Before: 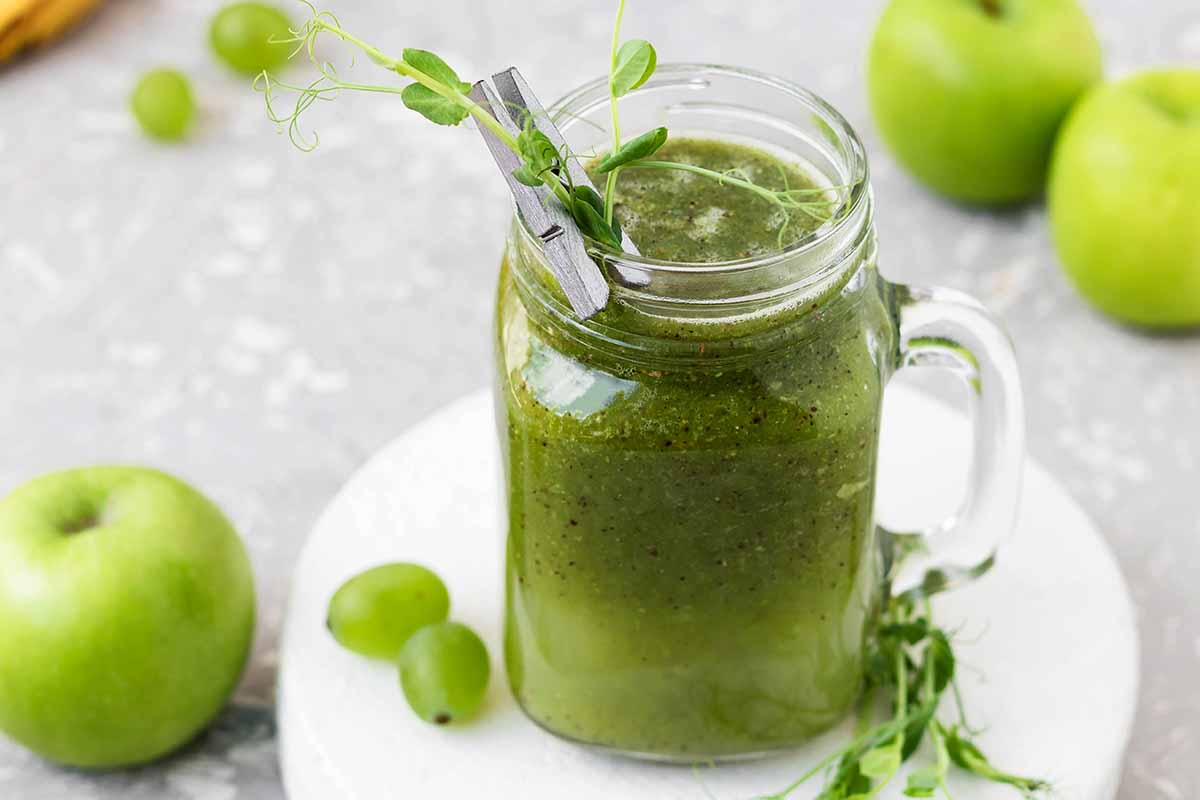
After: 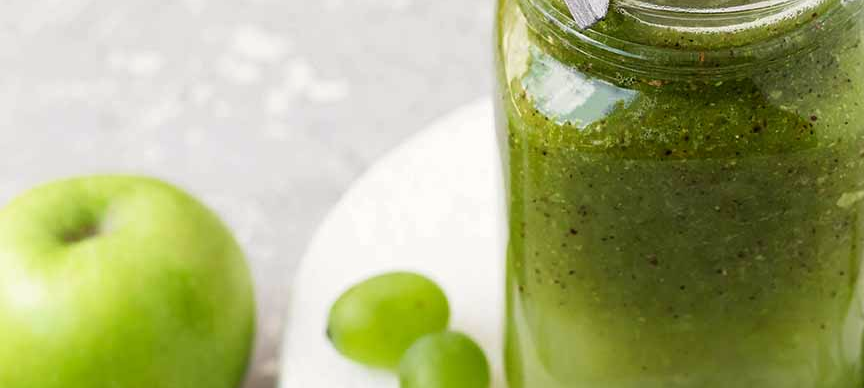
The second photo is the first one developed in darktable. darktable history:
white balance: red 1.009, blue 0.985
crop: top 36.498%, right 27.964%, bottom 14.995%
